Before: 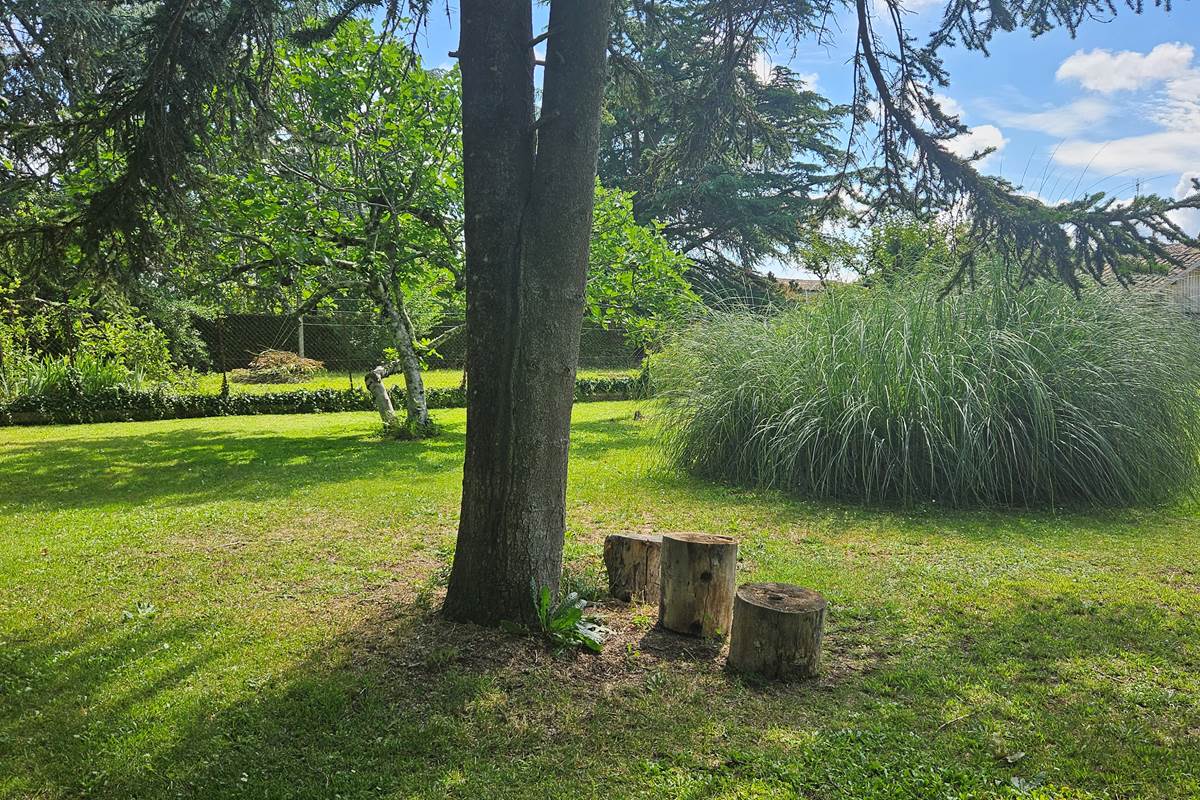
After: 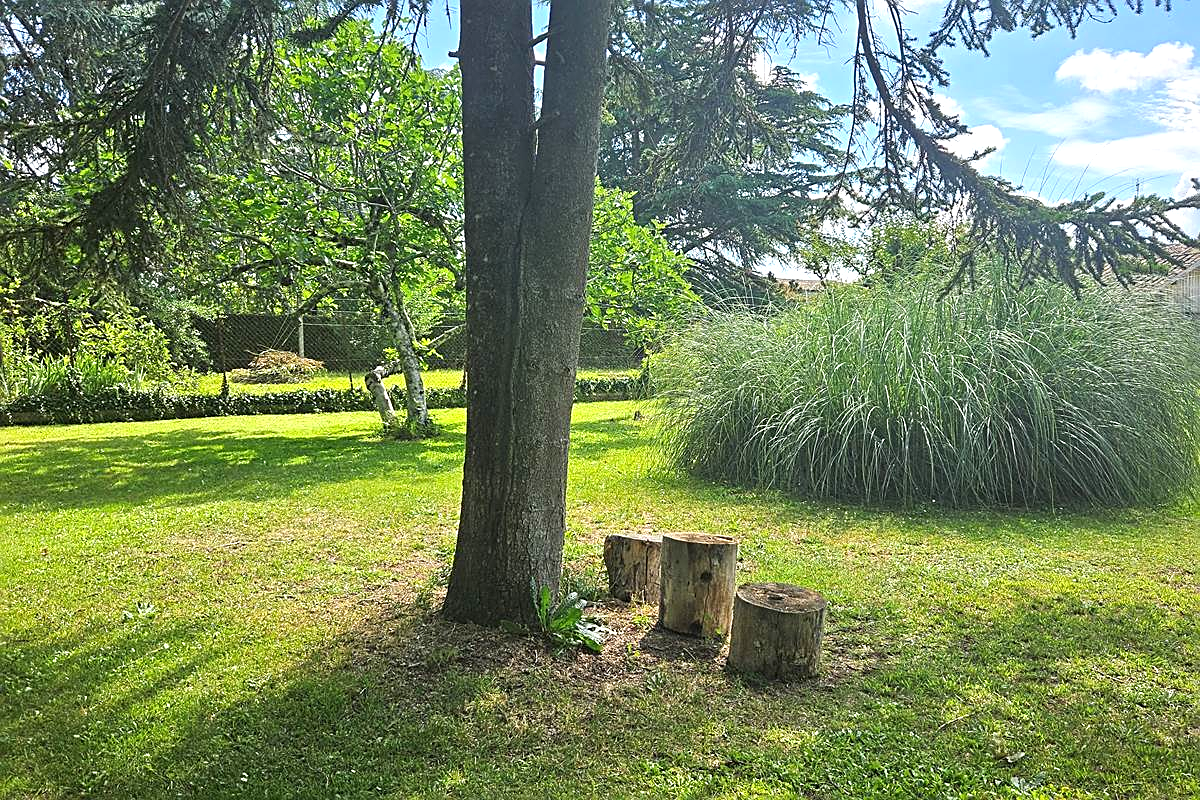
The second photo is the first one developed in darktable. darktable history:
exposure: exposure 0.566 EV, compensate highlight preservation false
sharpen: on, module defaults
